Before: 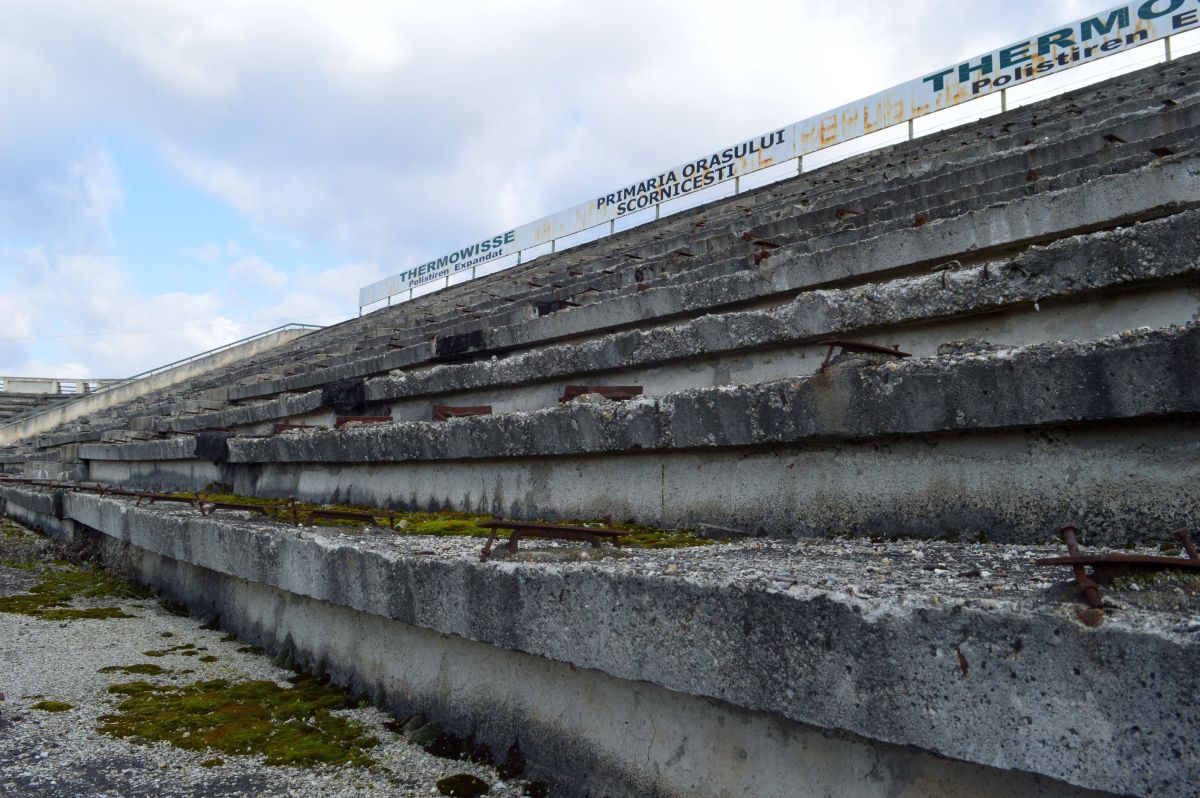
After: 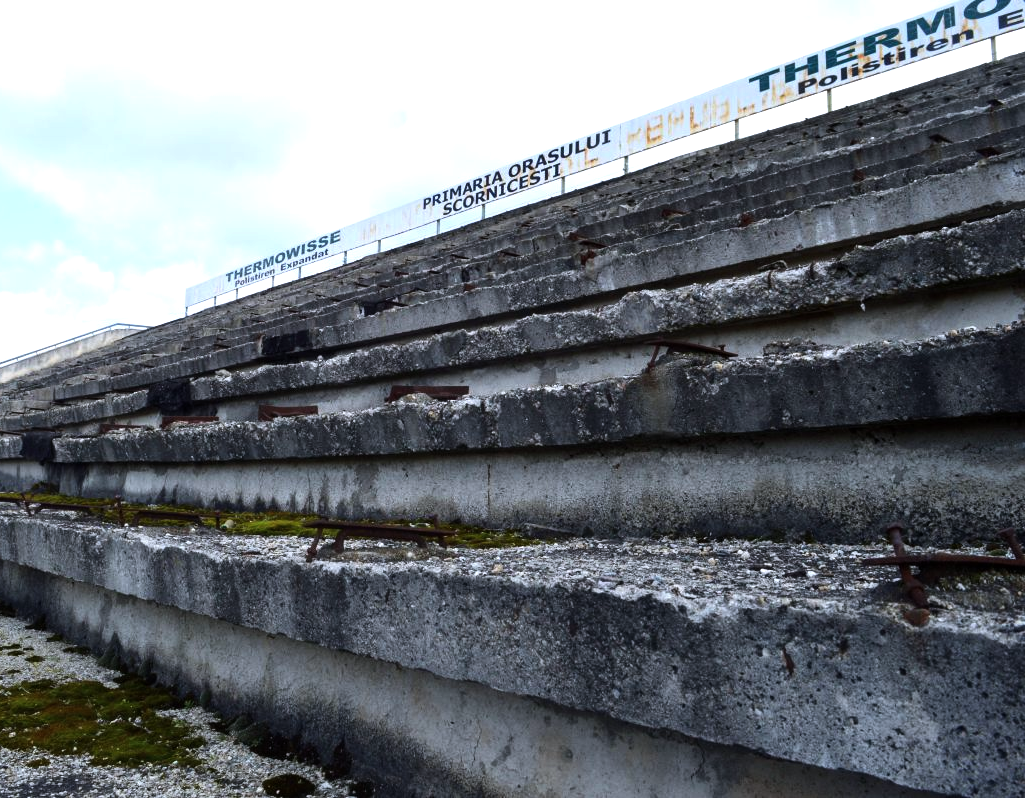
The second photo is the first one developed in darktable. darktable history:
tone equalizer: -8 EV -0.717 EV, -7 EV -0.698 EV, -6 EV -0.626 EV, -5 EV -0.369 EV, -3 EV 0.38 EV, -2 EV 0.6 EV, -1 EV 0.683 EV, +0 EV 0.73 EV, edges refinement/feathering 500, mask exposure compensation -1.57 EV, preserve details no
color calibration: illuminant as shot in camera, x 0.358, y 0.373, temperature 4628.91 K
crop and rotate: left 14.537%
